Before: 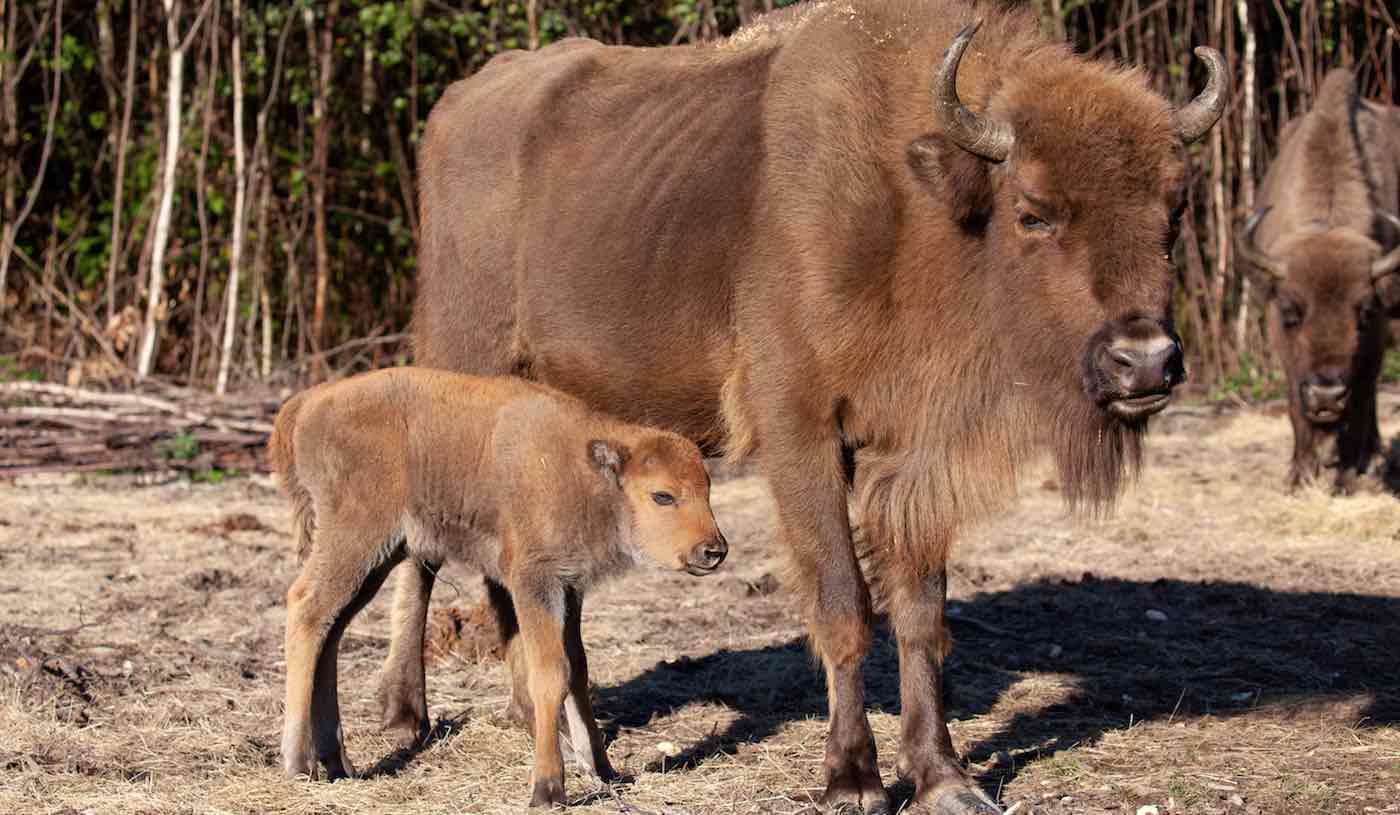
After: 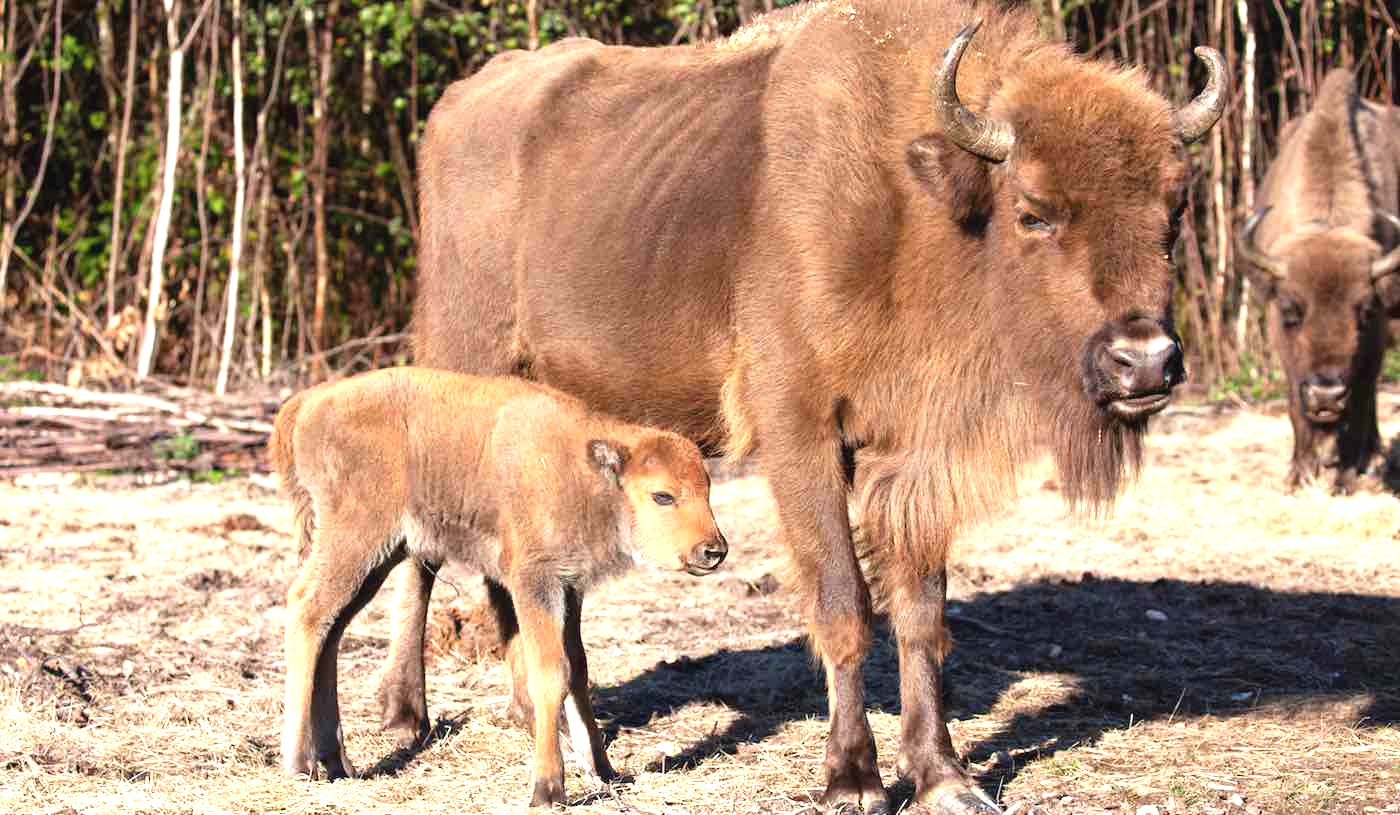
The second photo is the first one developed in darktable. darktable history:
exposure: black level correction -0.002, exposure 1.109 EV, compensate highlight preservation false
